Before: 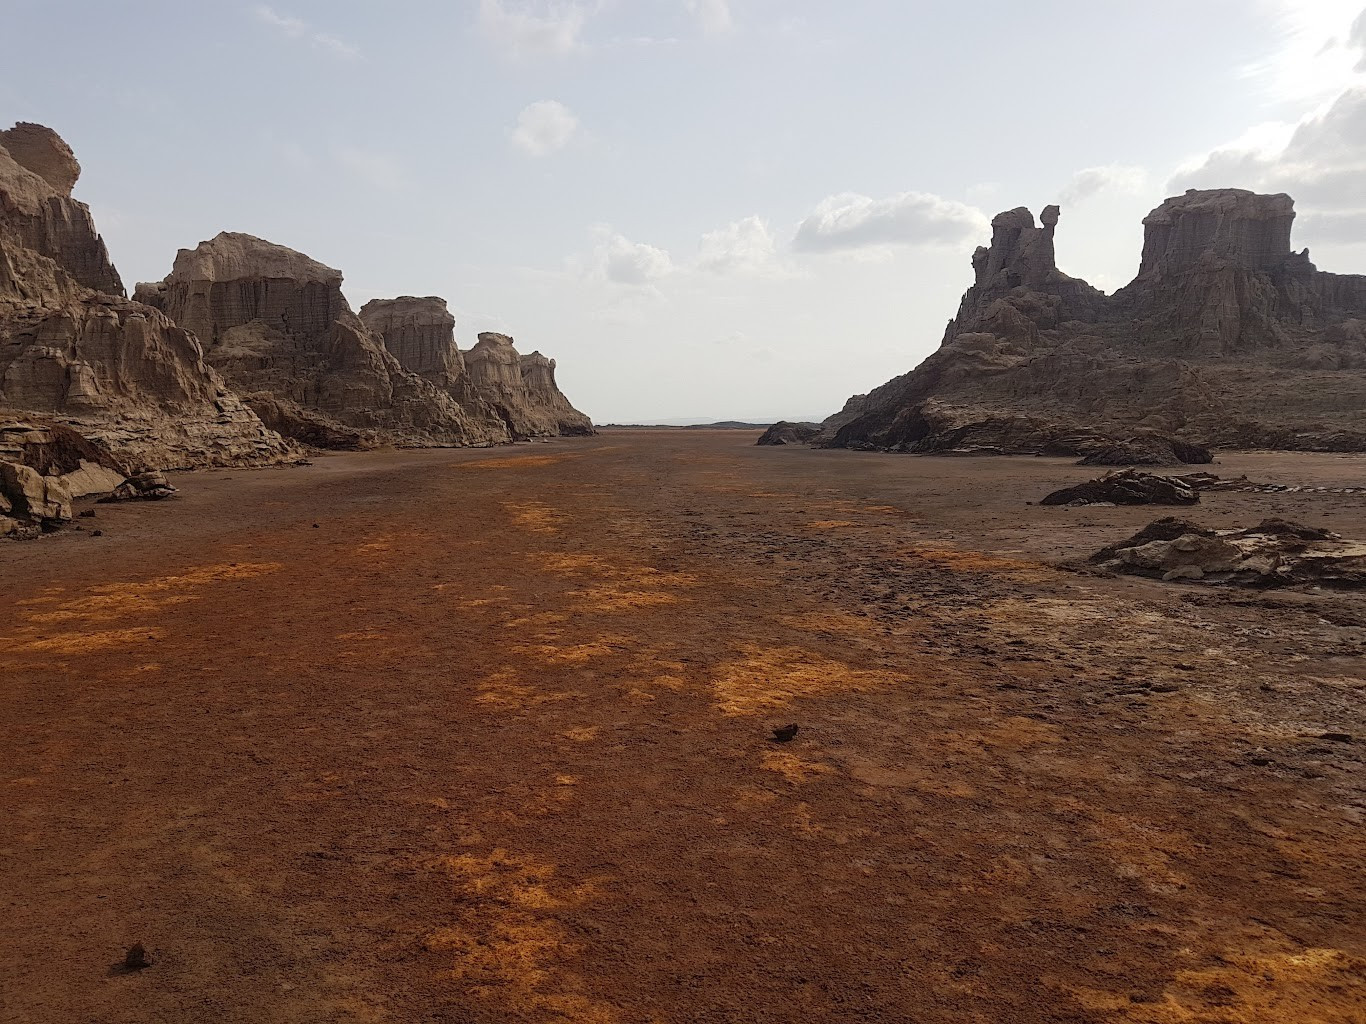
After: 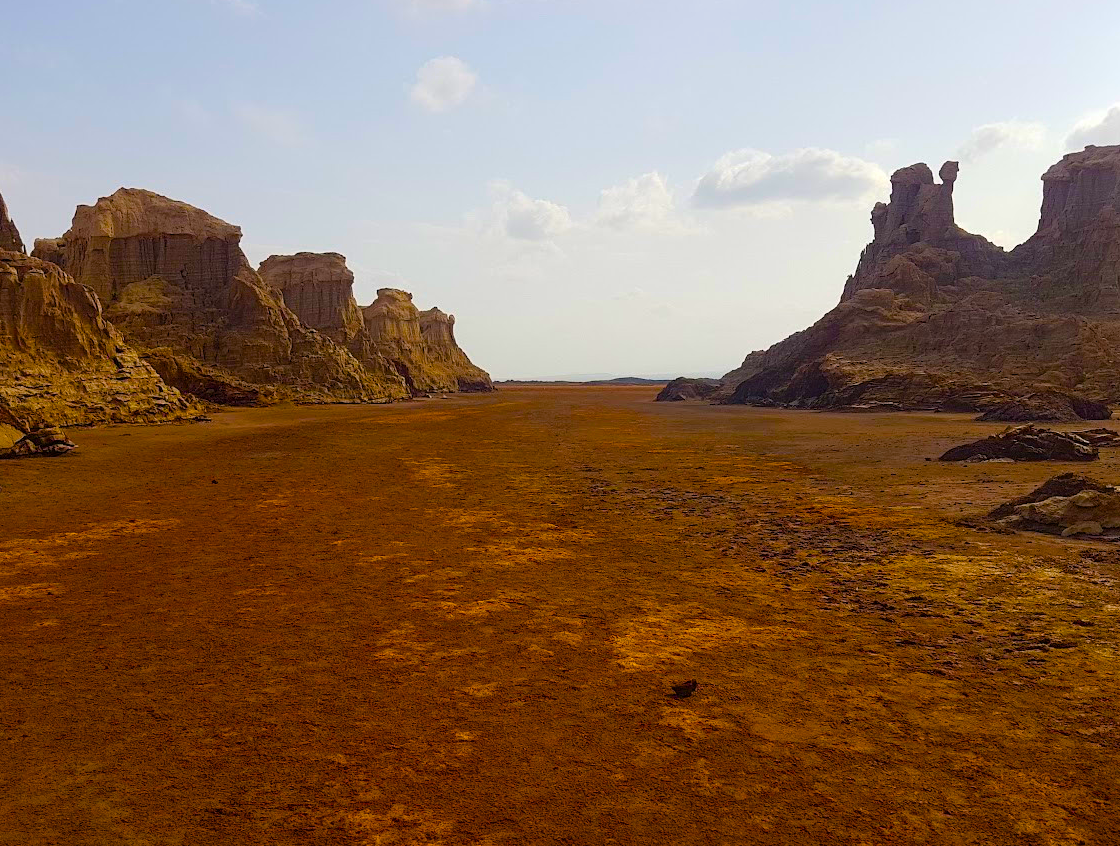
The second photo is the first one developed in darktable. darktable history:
crop and rotate: left 7.463%, top 4.382%, right 10.533%, bottom 12.981%
color balance rgb: power › hue 329.51°, linear chroma grading › shadows 17.858%, linear chroma grading › highlights 60.255%, linear chroma grading › global chroma 49.691%, perceptual saturation grading › global saturation 26.581%, perceptual saturation grading › highlights -27.756%, perceptual saturation grading › mid-tones 15.369%, perceptual saturation grading › shadows 34.174%, global vibrance 11.122%
